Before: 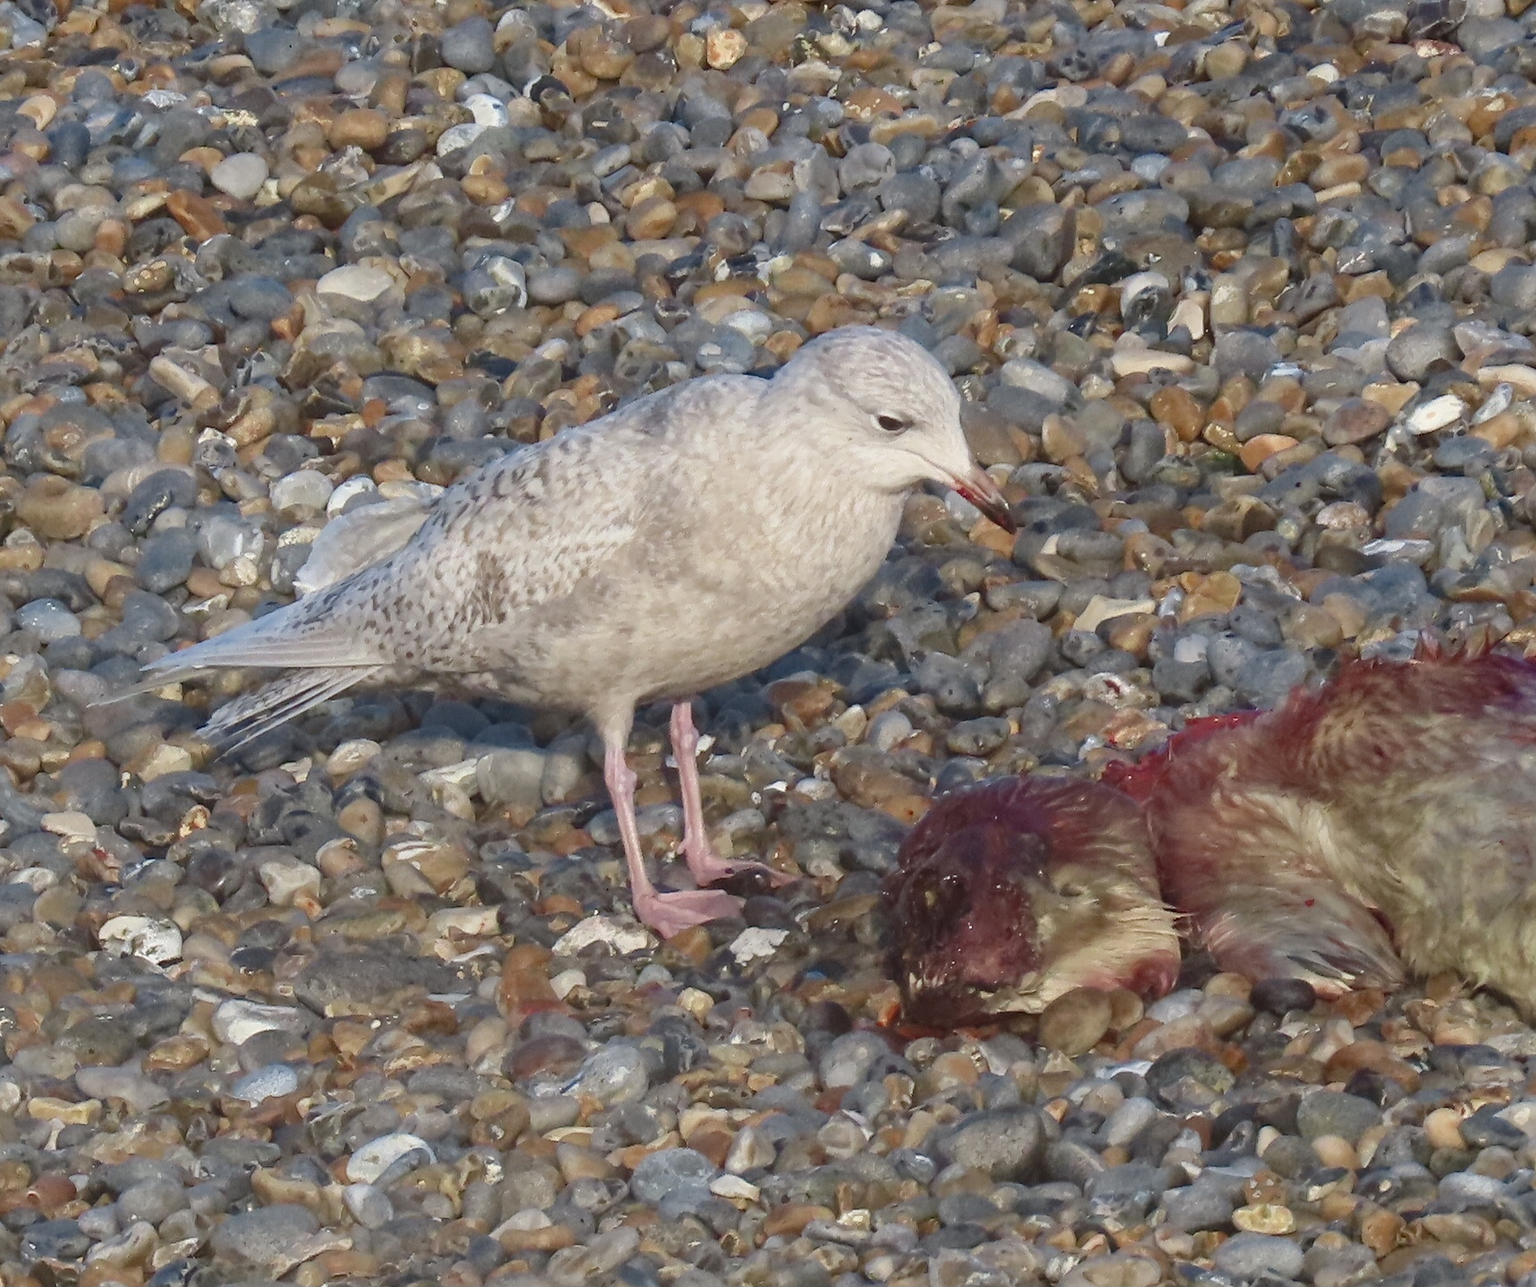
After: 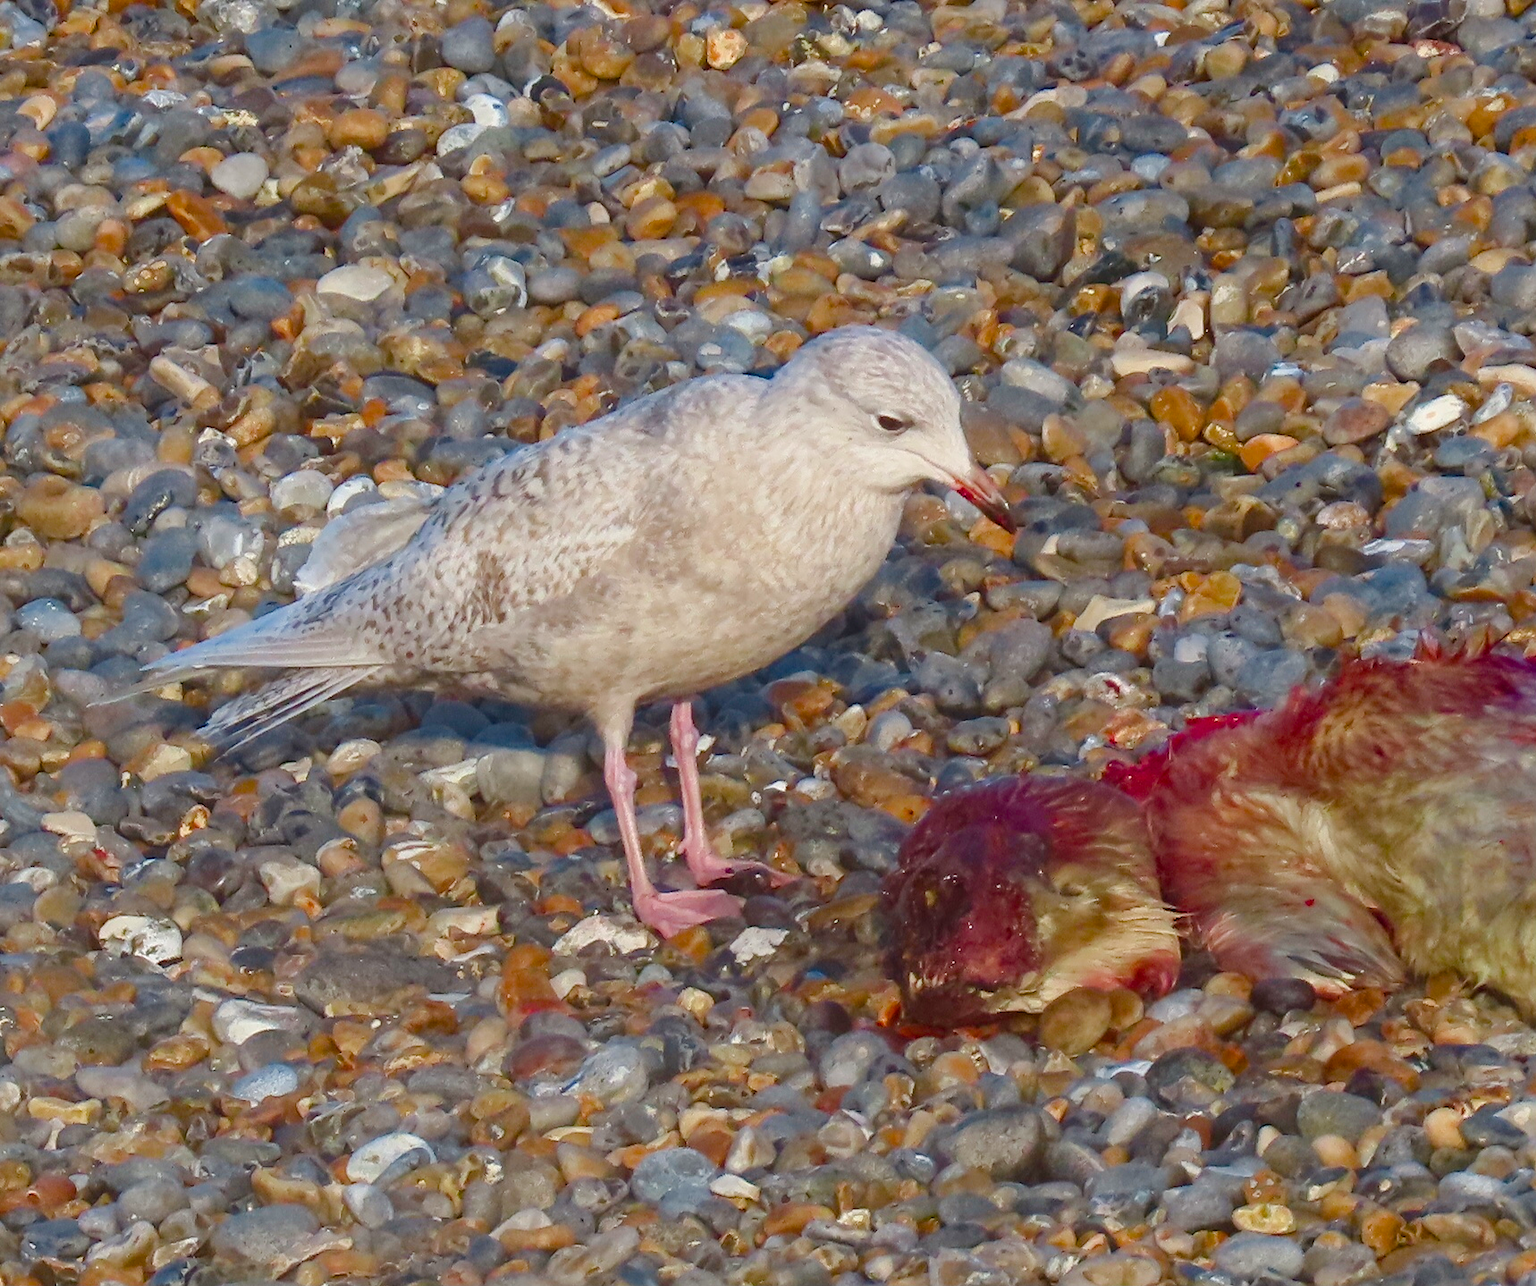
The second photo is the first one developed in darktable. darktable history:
color balance rgb: shadows lift › chroma 1.003%, shadows lift › hue 28.31°, perceptual saturation grading › global saturation 38.73%, perceptual saturation grading › highlights -25.752%, perceptual saturation grading › mid-tones 35.642%, perceptual saturation grading › shadows 35.681%
